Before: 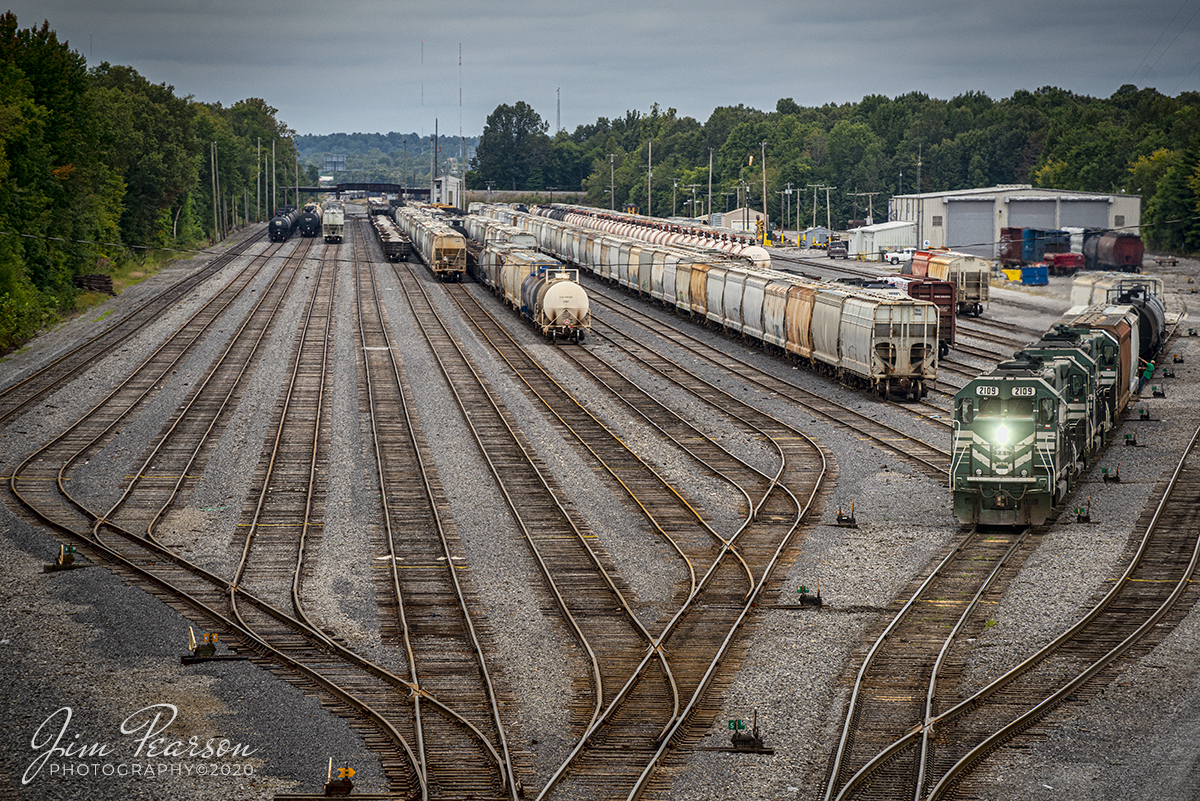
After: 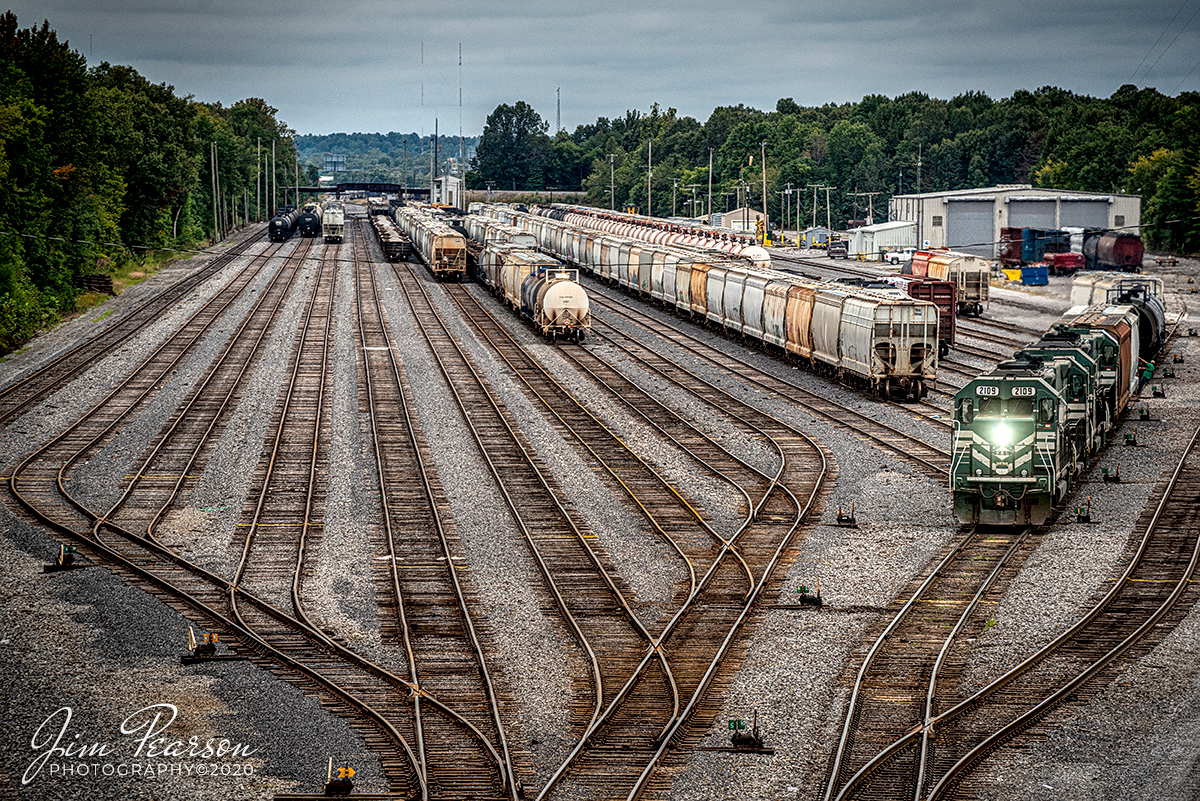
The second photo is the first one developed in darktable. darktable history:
local contrast: detail 160%
sharpen: radius 1.254, amount 0.293, threshold 0.236
